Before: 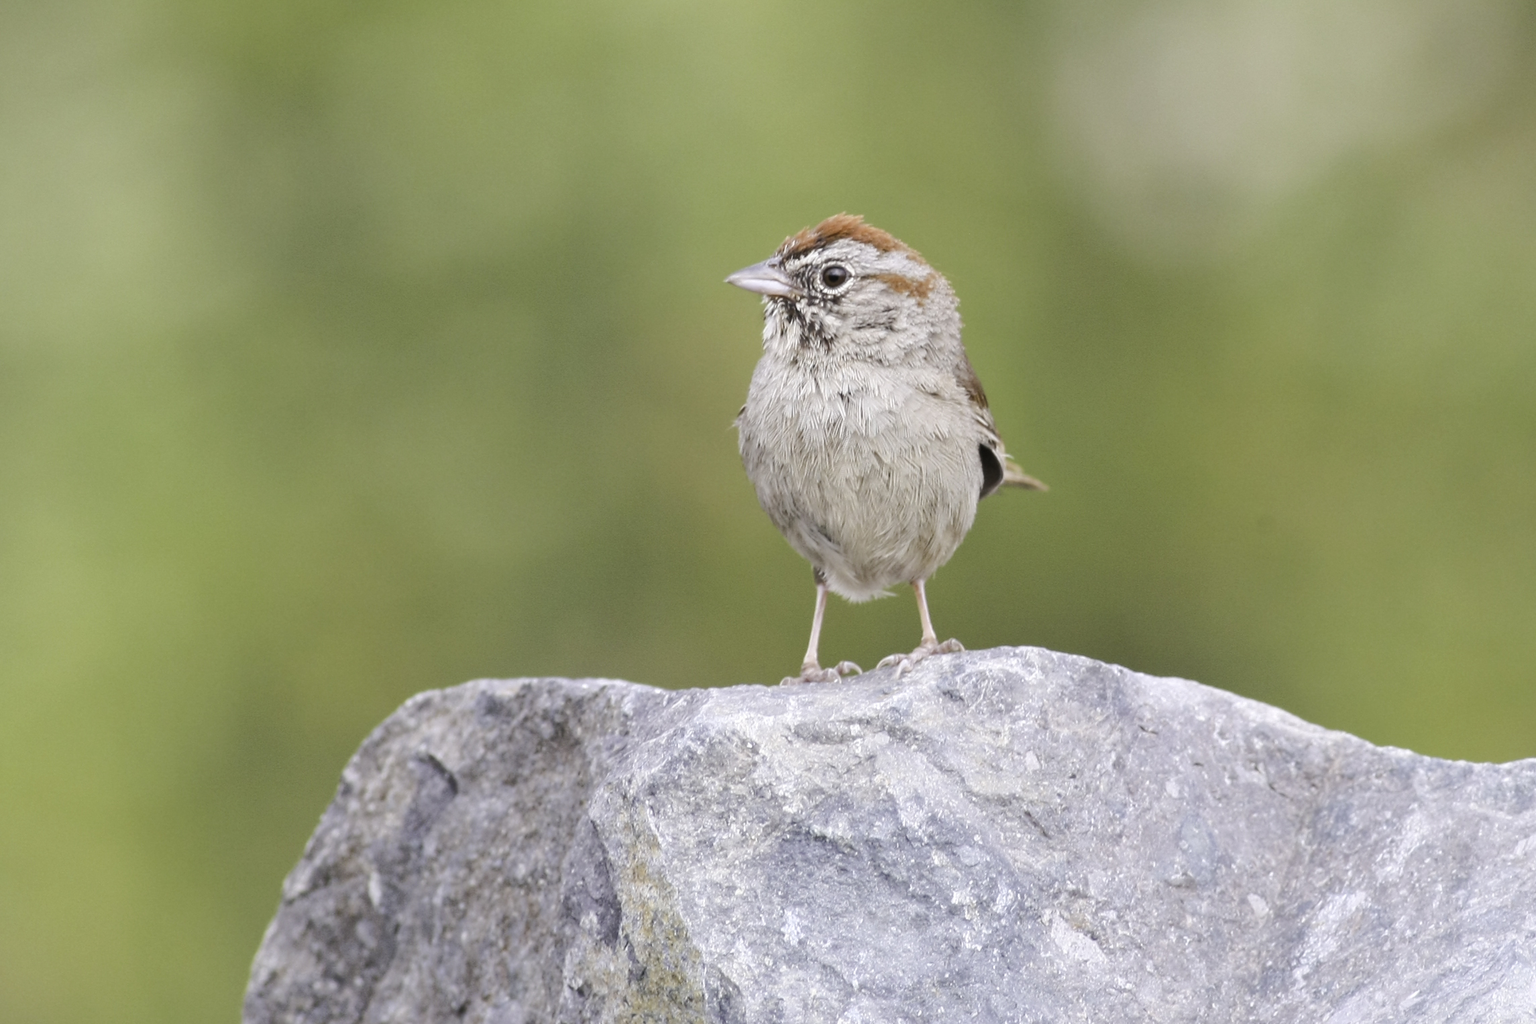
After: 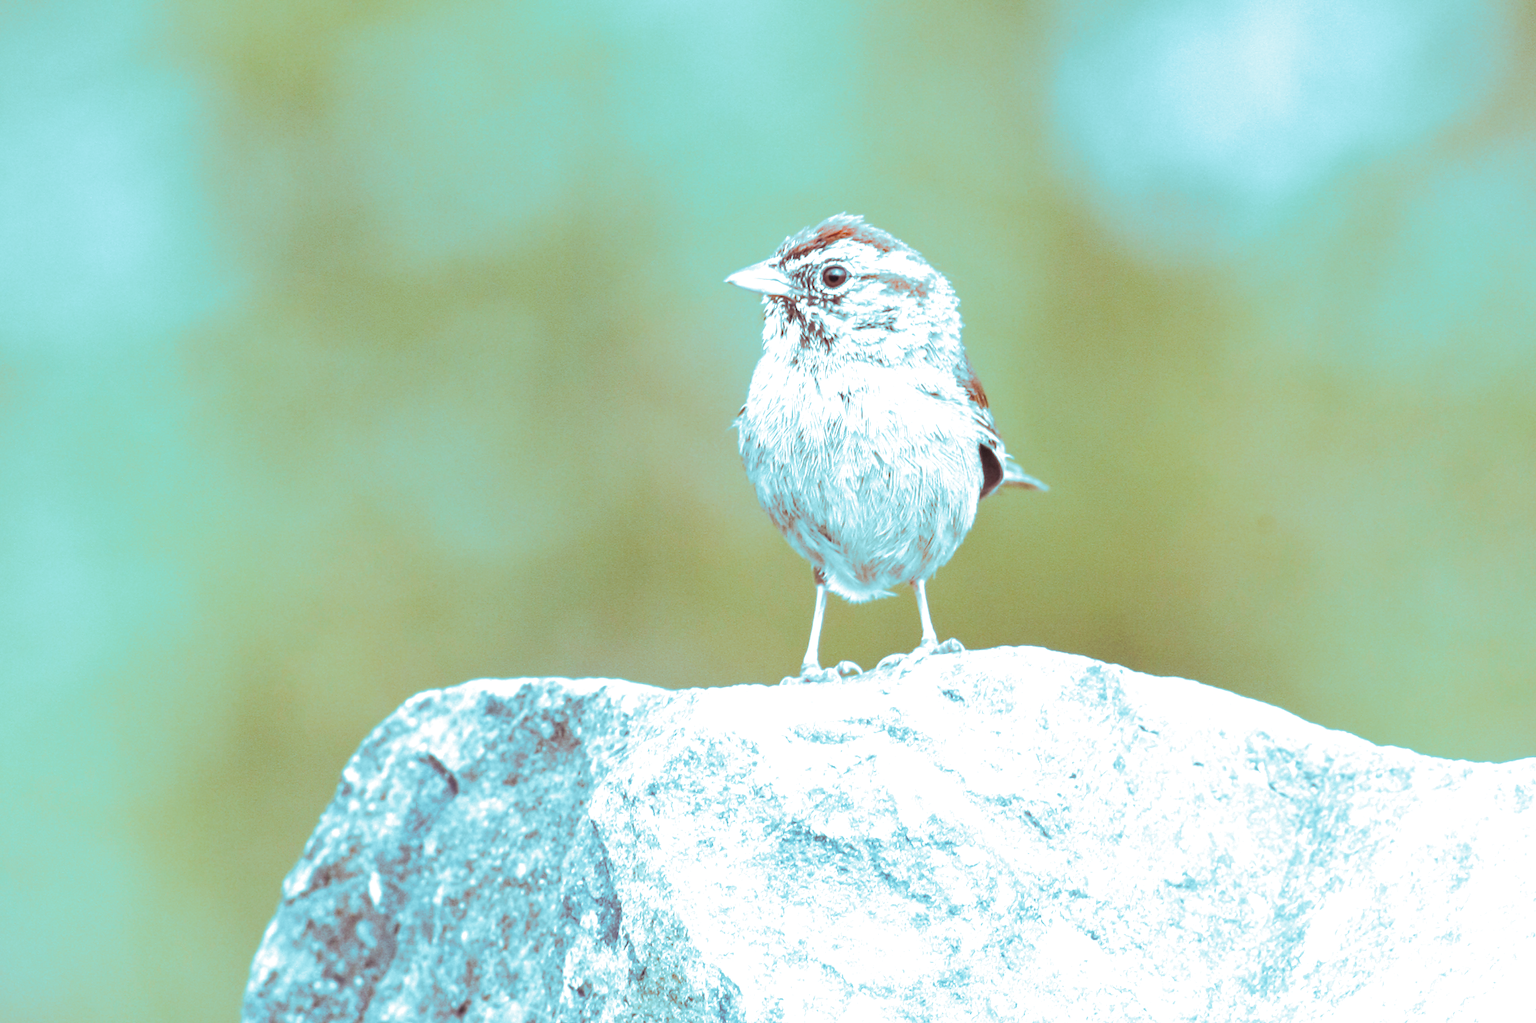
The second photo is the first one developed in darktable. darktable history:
local contrast: on, module defaults
split-toning: shadows › hue 327.6°, highlights › hue 198°, highlights › saturation 0.55, balance -21.25, compress 0%
exposure: exposure 0.669 EV, compensate highlight preservation false
